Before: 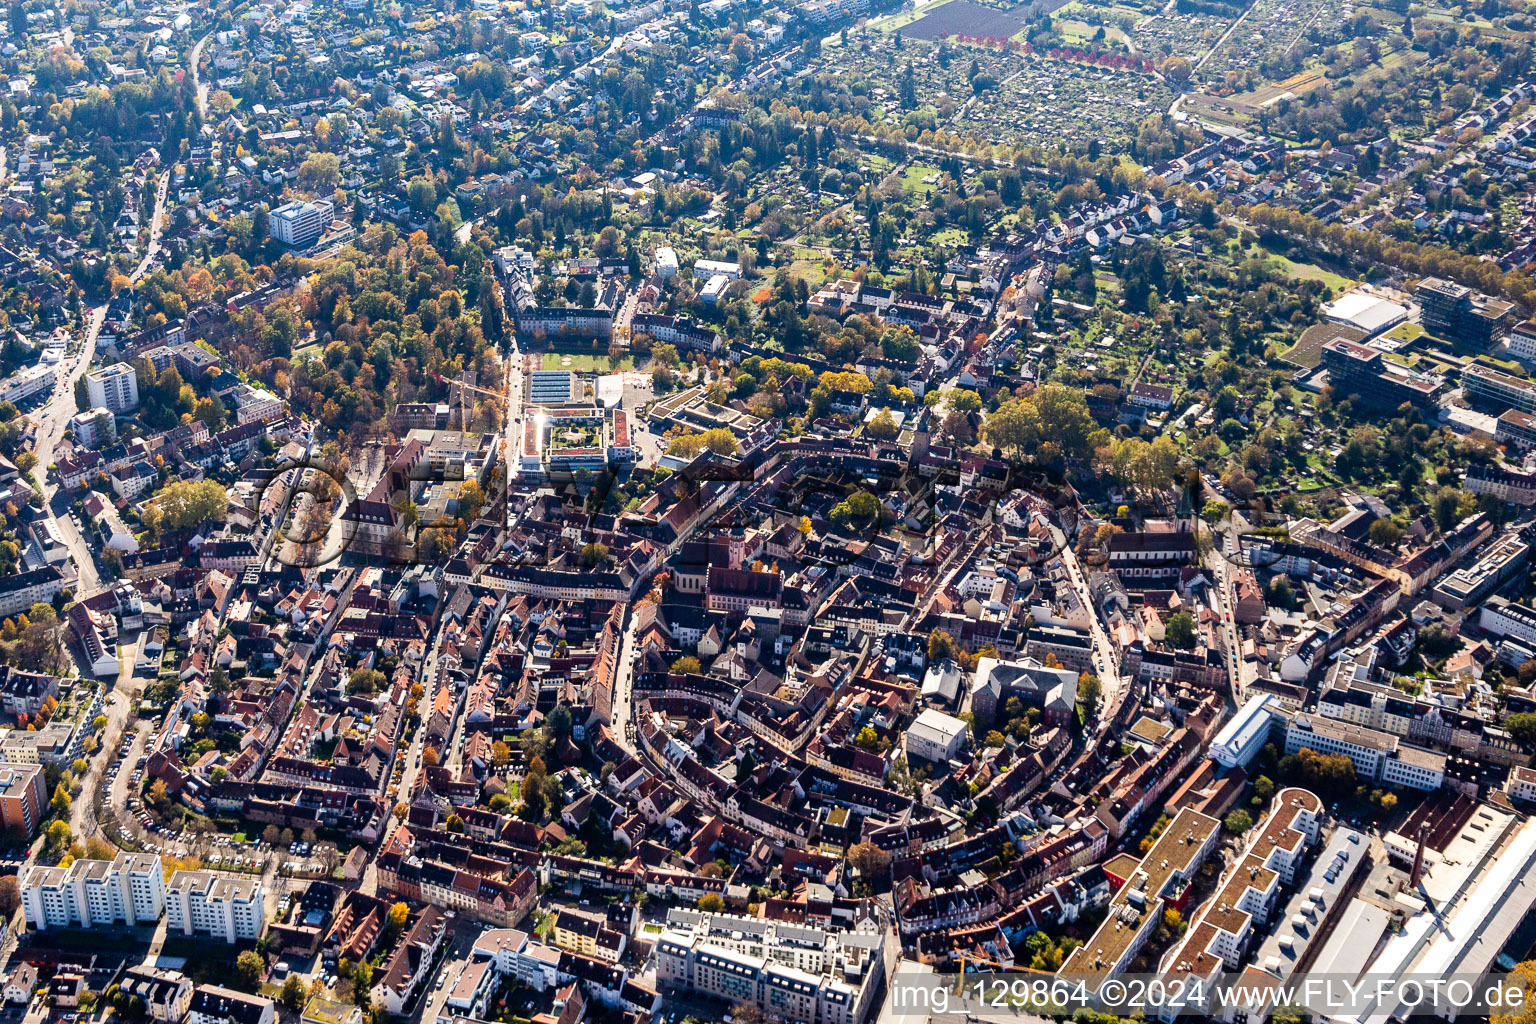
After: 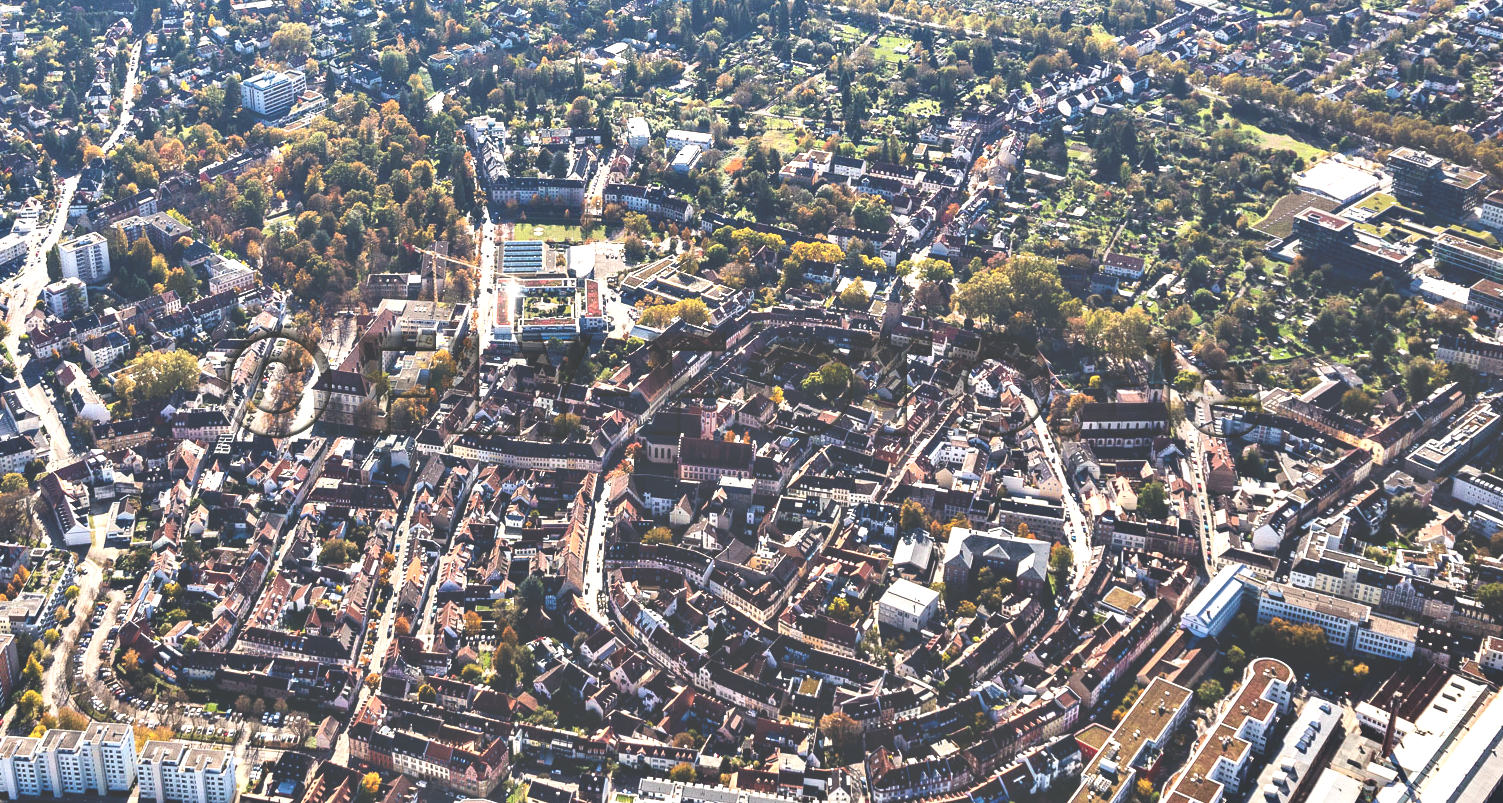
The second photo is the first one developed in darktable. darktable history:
exposure: black level correction -0.086, compensate highlight preservation false
contrast equalizer: octaves 7, y [[0.6 ×6], [0.55 ×6], [0 ×6], [0 ×6], [0 ×6]]
tone equalizer: on, module defaults
crop and rotate: left 1.831%, top 12.704%, right 0.268%, bottom 8.798%
